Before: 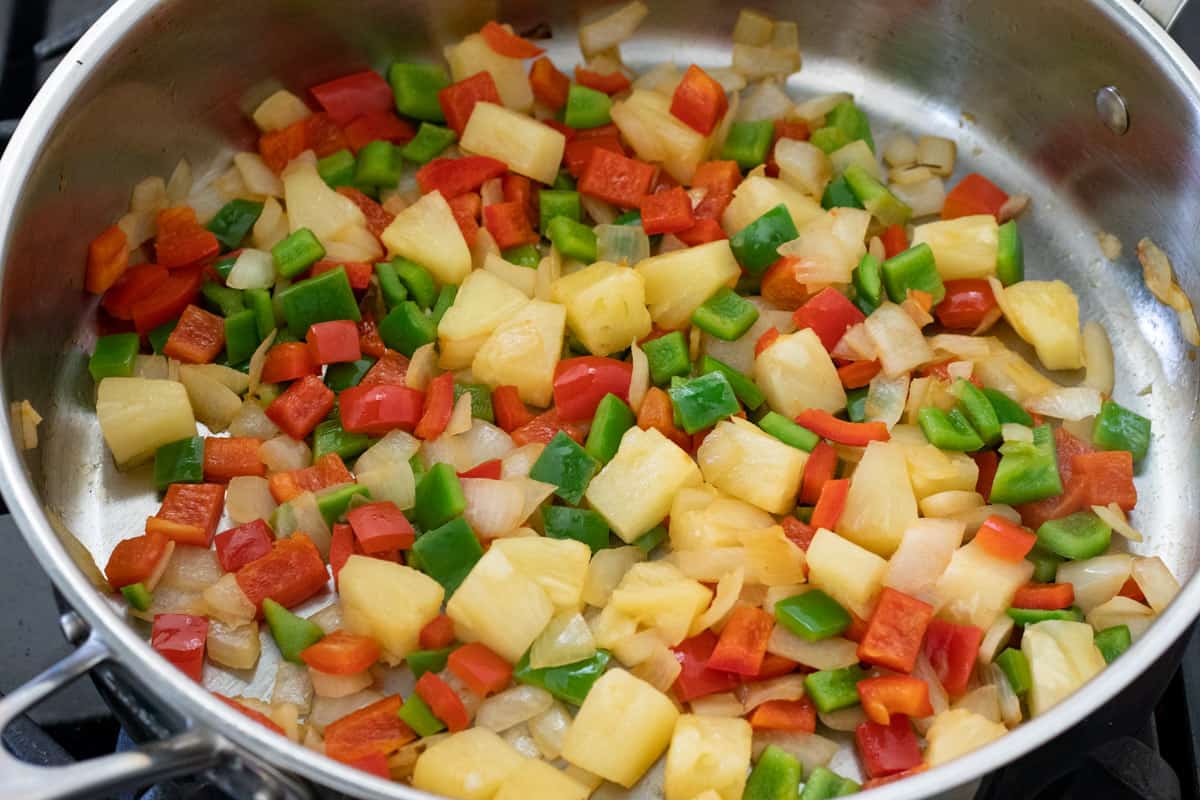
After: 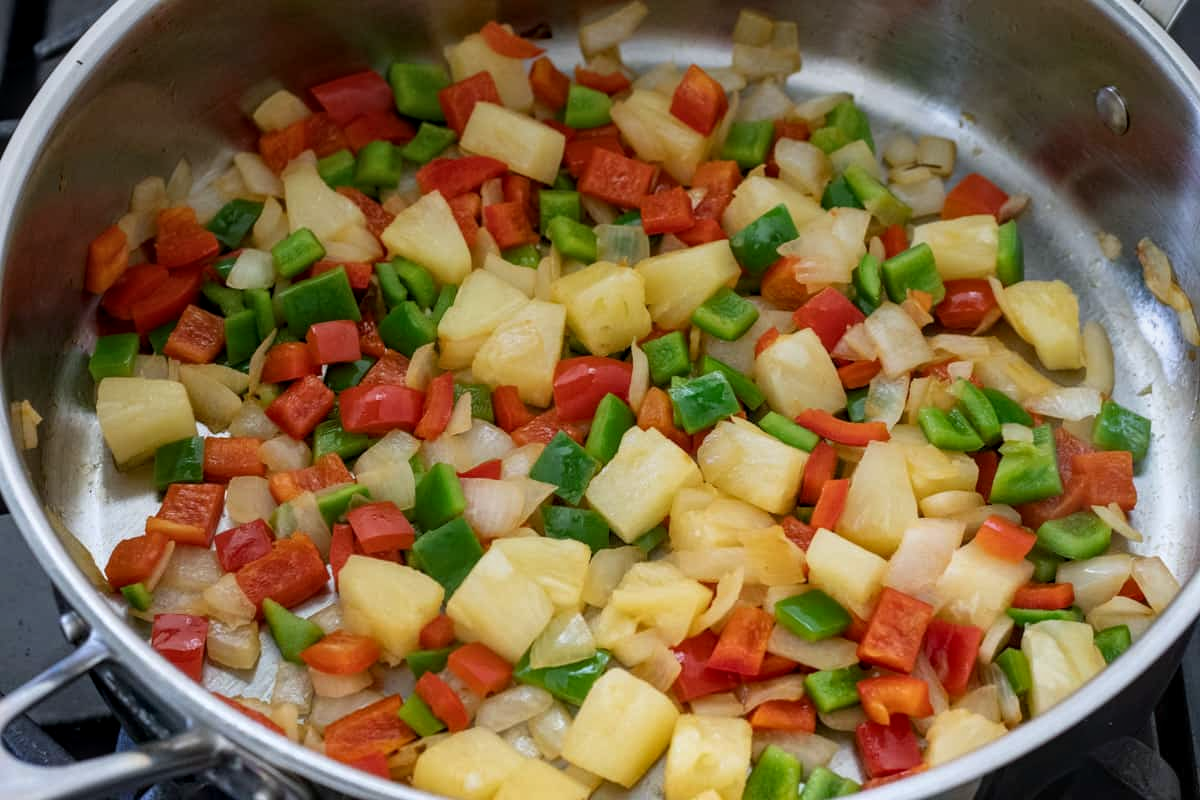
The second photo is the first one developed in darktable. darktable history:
local contrast: on, module defaults
graduated density: rotation -0.352°, offset 57.64
white balance: red 0.976, blue 1.04
